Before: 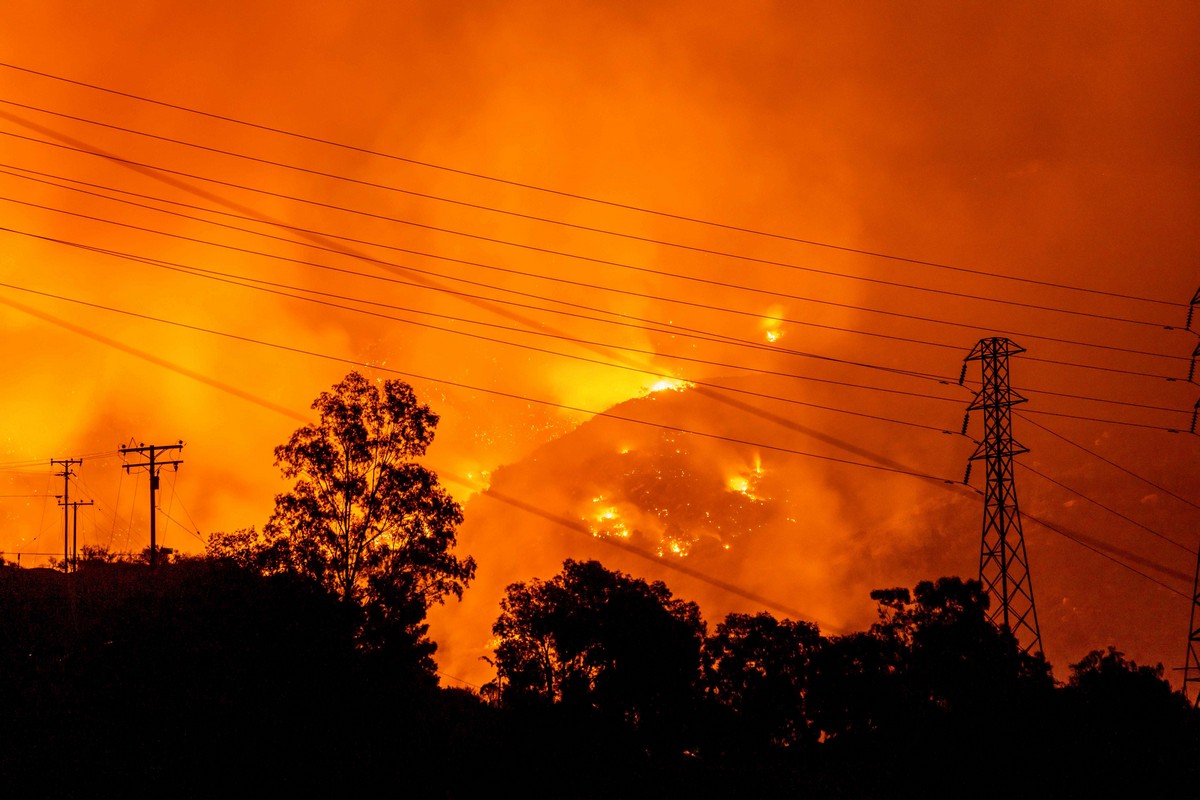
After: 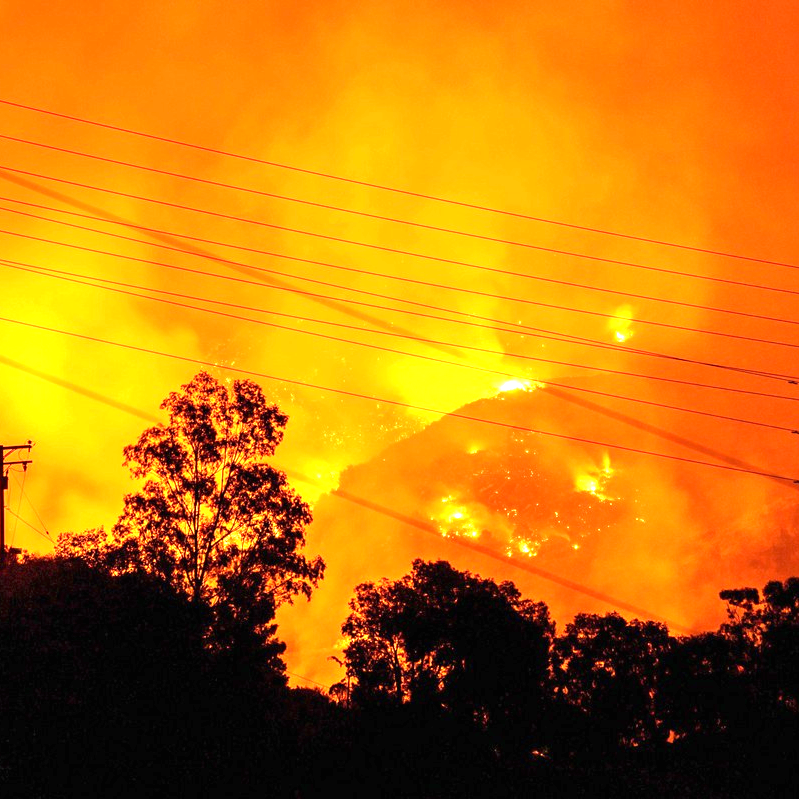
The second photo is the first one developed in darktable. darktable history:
crop and rotate: left 12.648%, right 20.685%
tone equalizer: on, module defaults
exposure: black level correction 0, exposure 1.45 EV, compensate exposure bias true, compensate highlight preservation false
